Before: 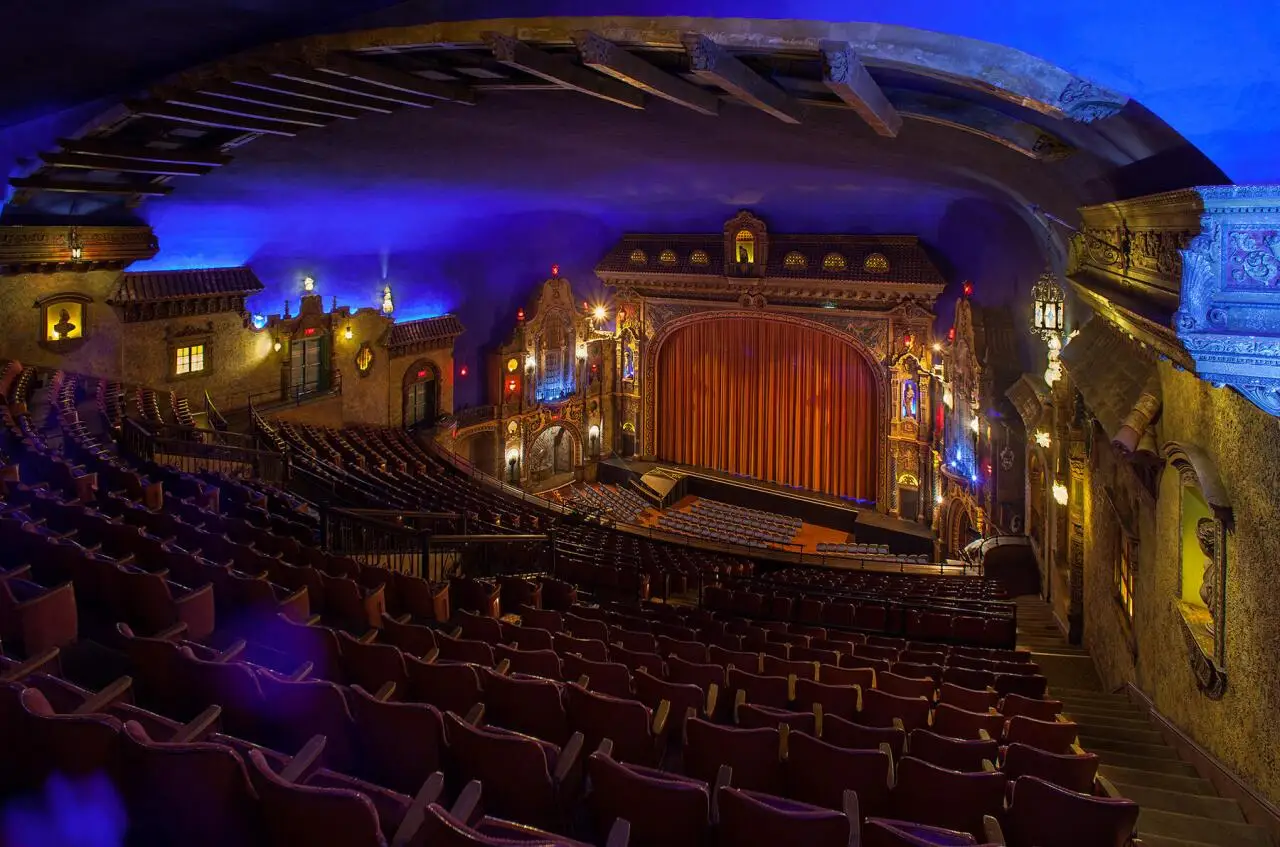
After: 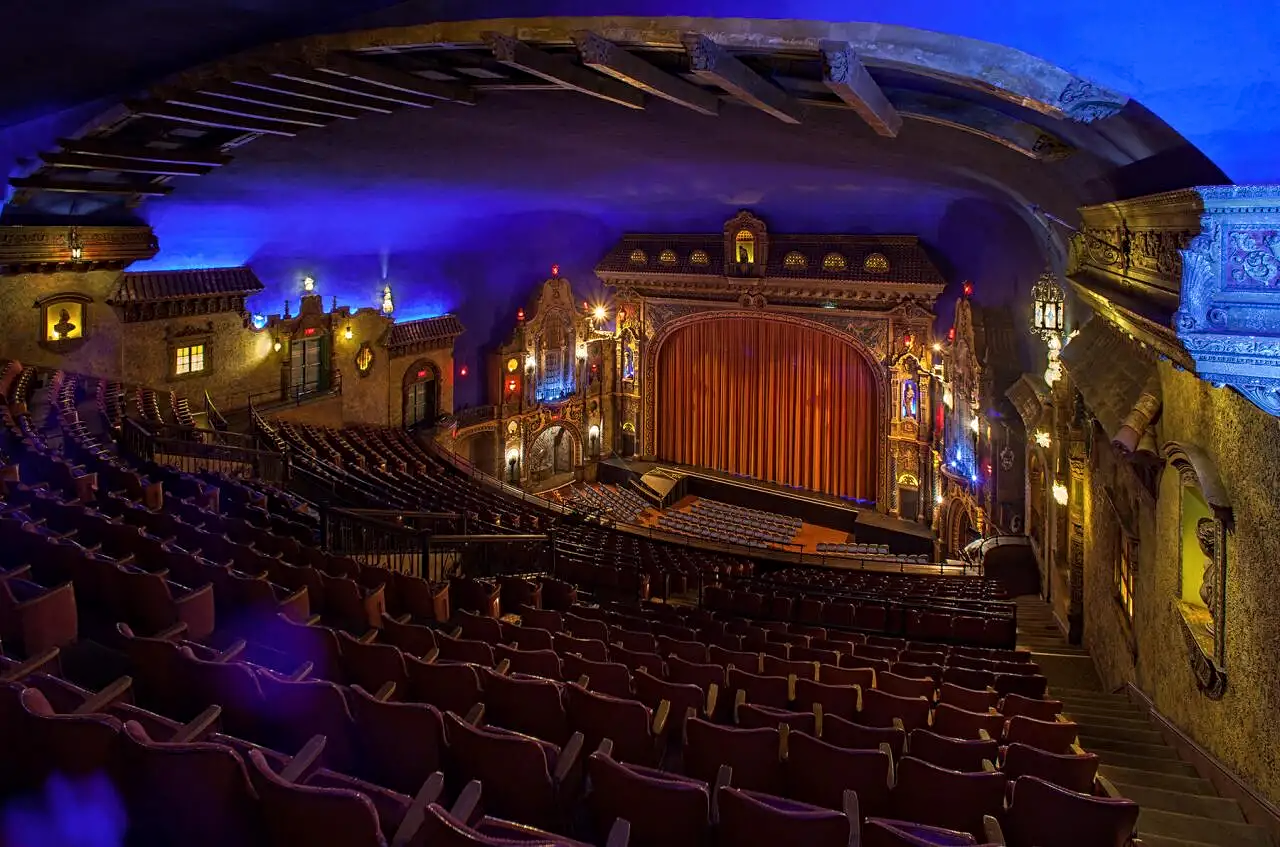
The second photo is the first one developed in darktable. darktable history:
contrast equalizer: octaves 7, y [[0.502, 0.505, 0.512, 0.529, 0.564, 0.588], [0.5 ×6], [0.502, 0.505, 0.512, 0.529, 0.564, 0.588], [0, 0.001, 0.001, 0.004, 0.008, 0.011], [0, 0.001, 0.001, 0.004, 0.008, 0.011]]
